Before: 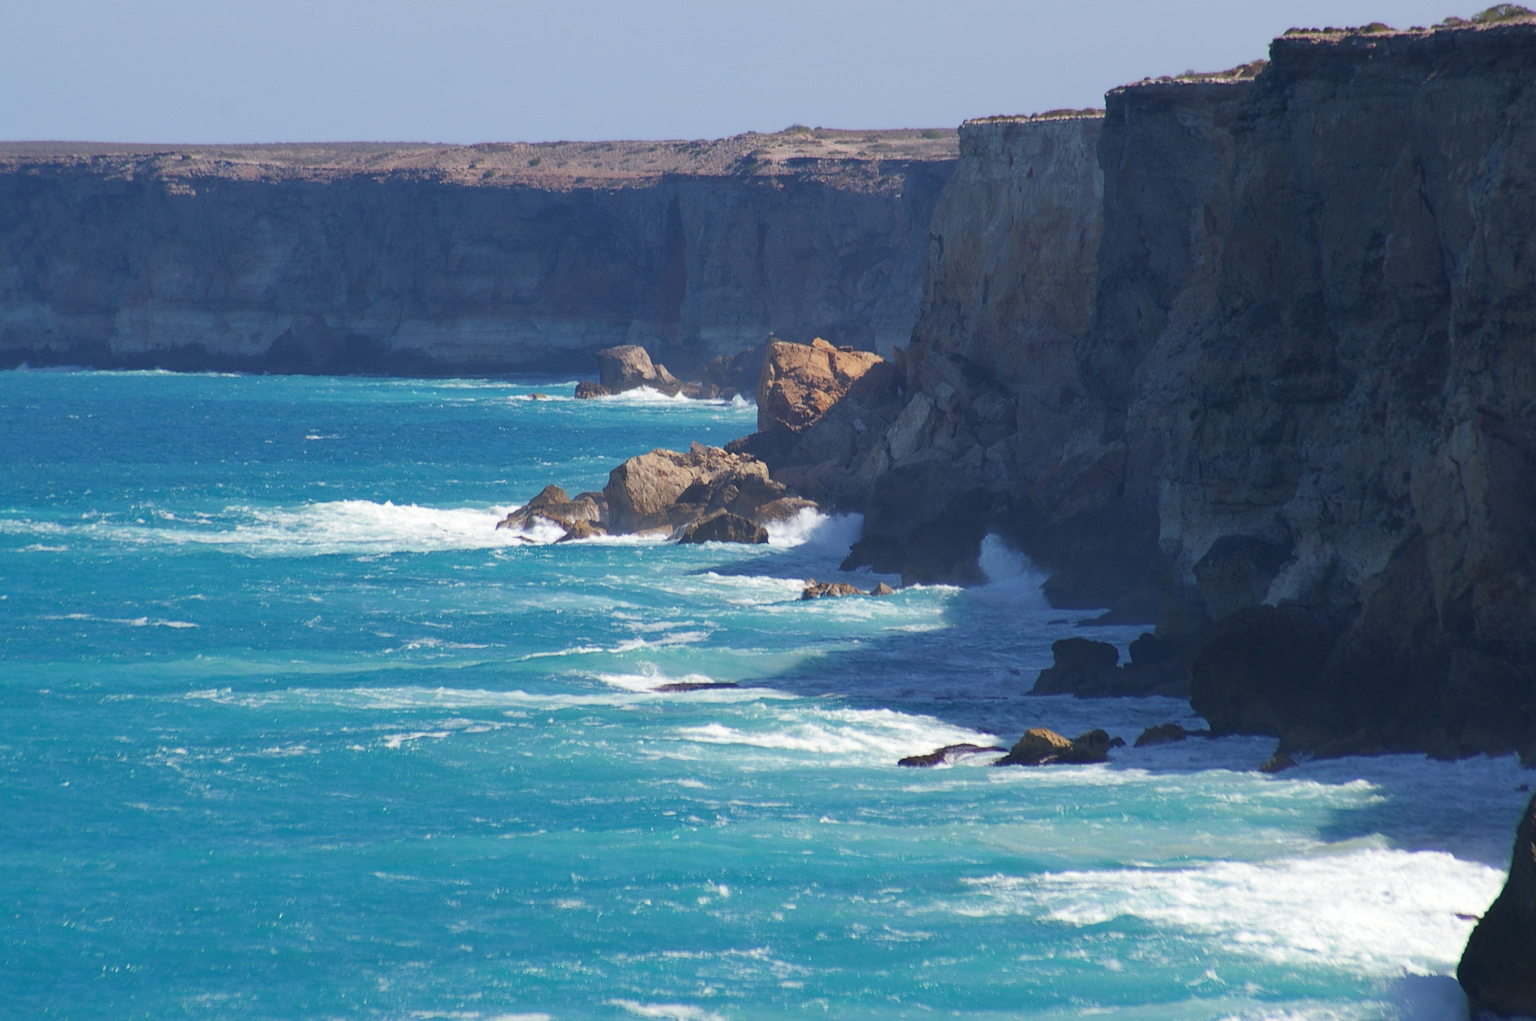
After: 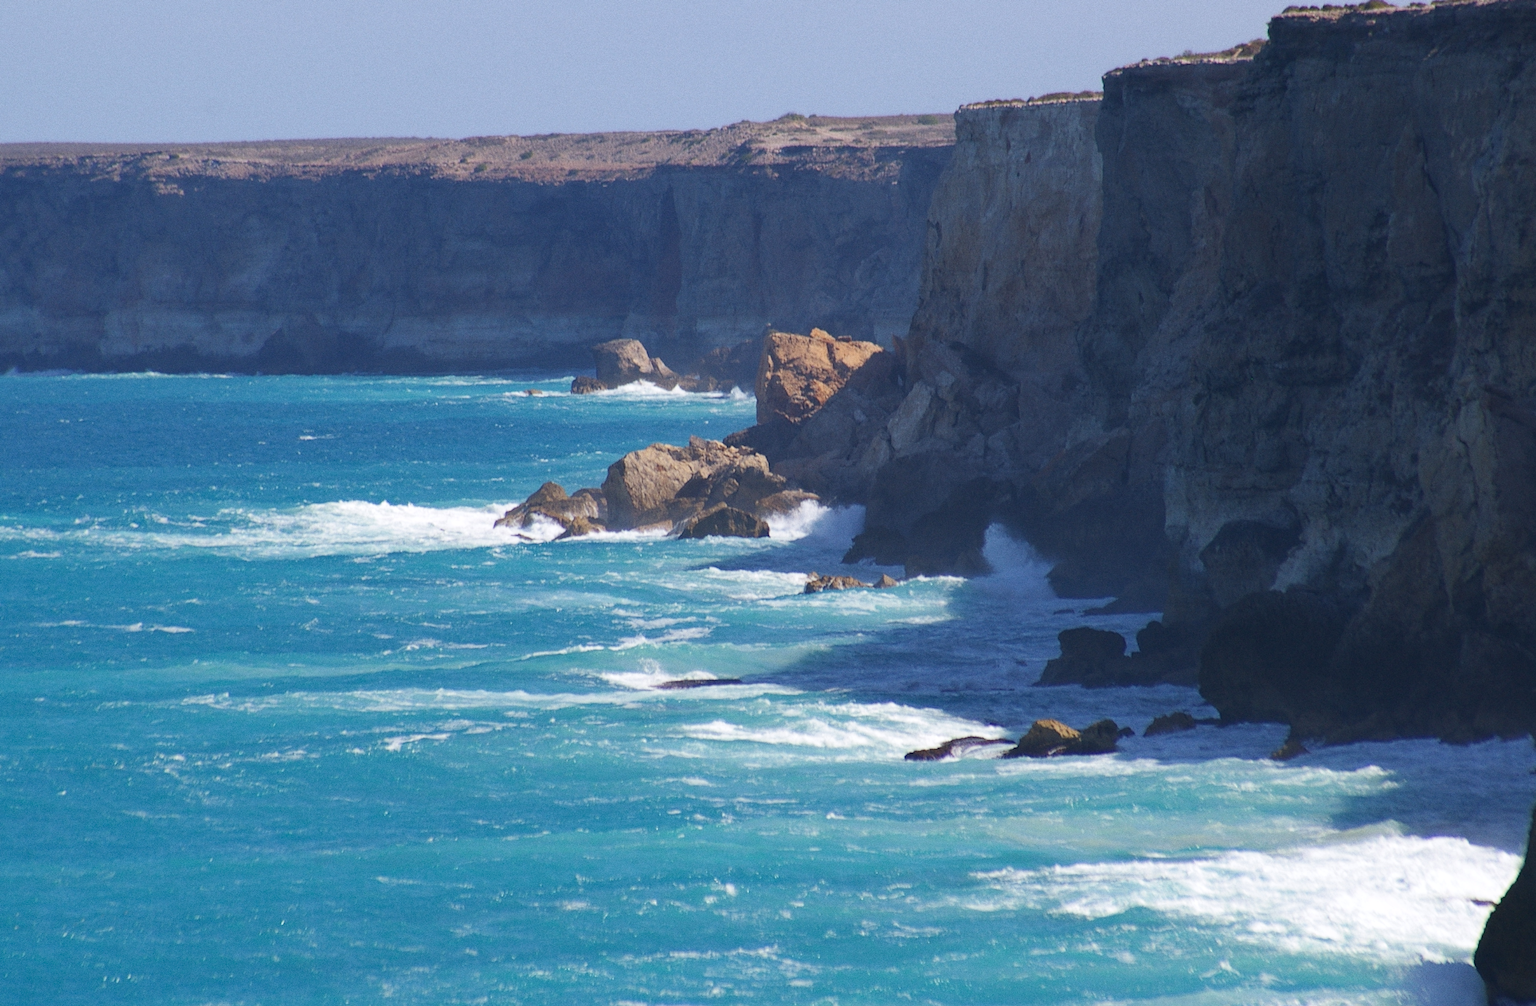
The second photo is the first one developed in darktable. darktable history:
color contrast: green-magenta contrast 0.96
white balance: red 1.004, blue 1.024
grain: coarseness 0.09 ISO
rotate and perspective: rotation -1°, crop left 0.011, crop right 0.989, crop top 0.025, crop bottom 0.975
